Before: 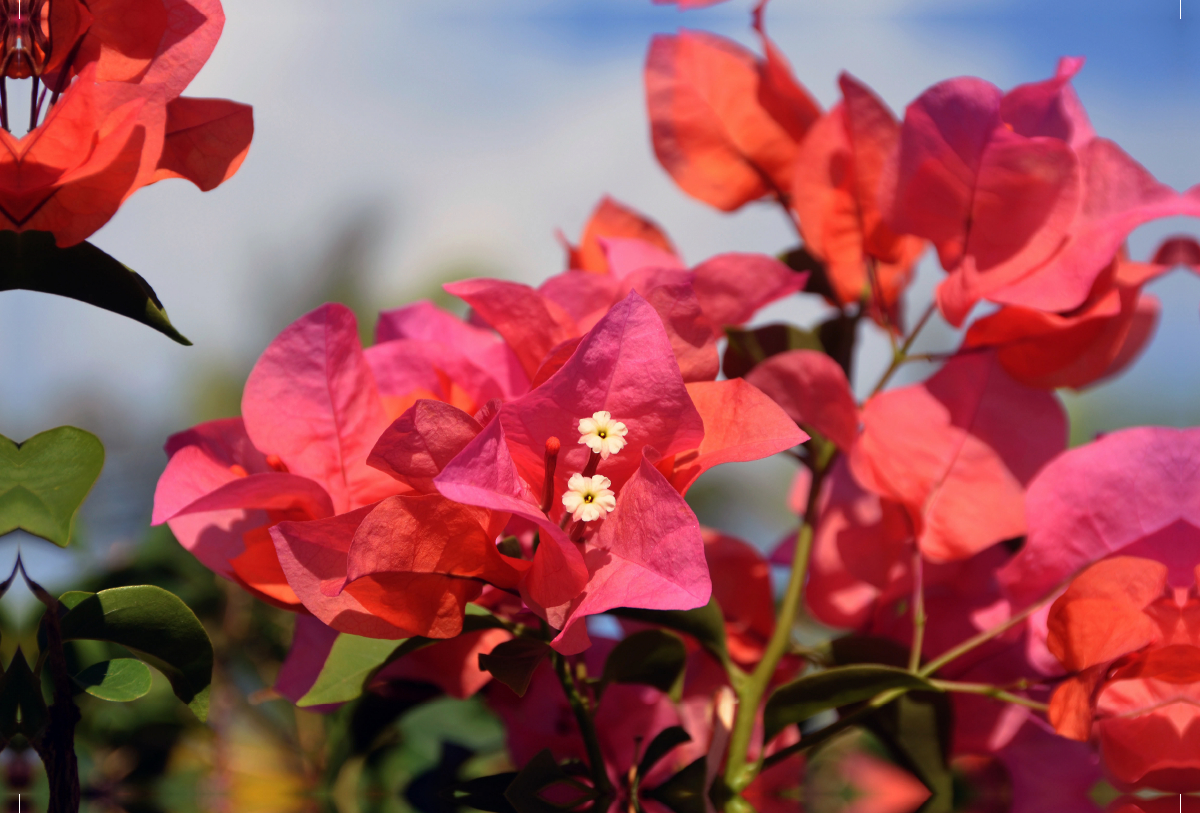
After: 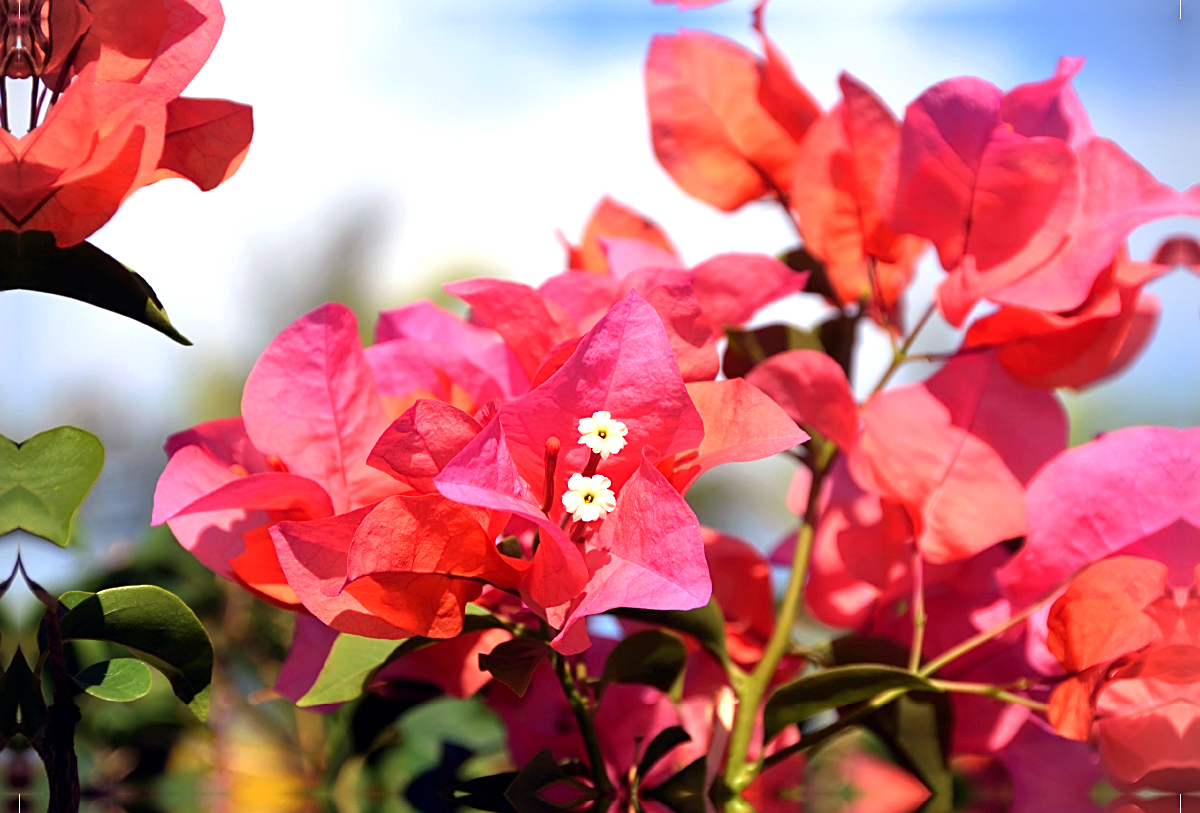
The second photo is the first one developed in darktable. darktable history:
tone equalizer: smoothing diameter 24.99%, edges refinement/feathering 5.71, preserve details guided filter
sharpen: amount 0.496
vignetting: fall-off start 92.11%
exposure: black level correction 0.001, exposure 1 EV, compensate highlight preservation false
